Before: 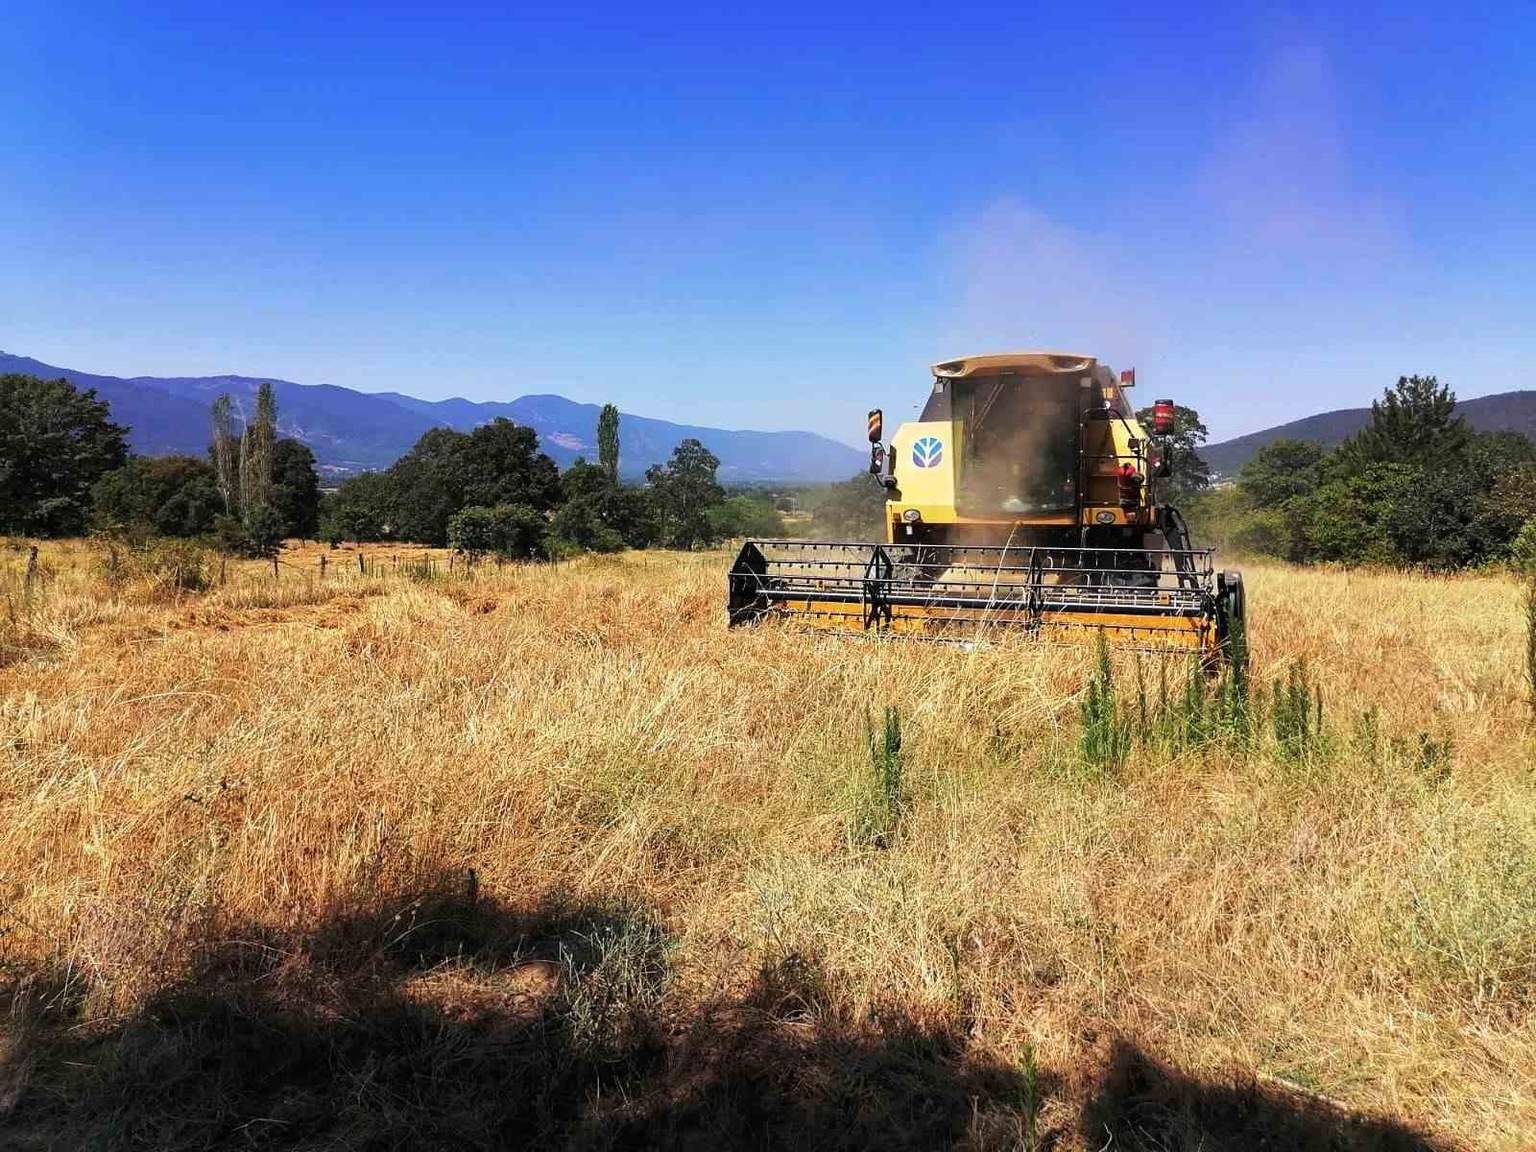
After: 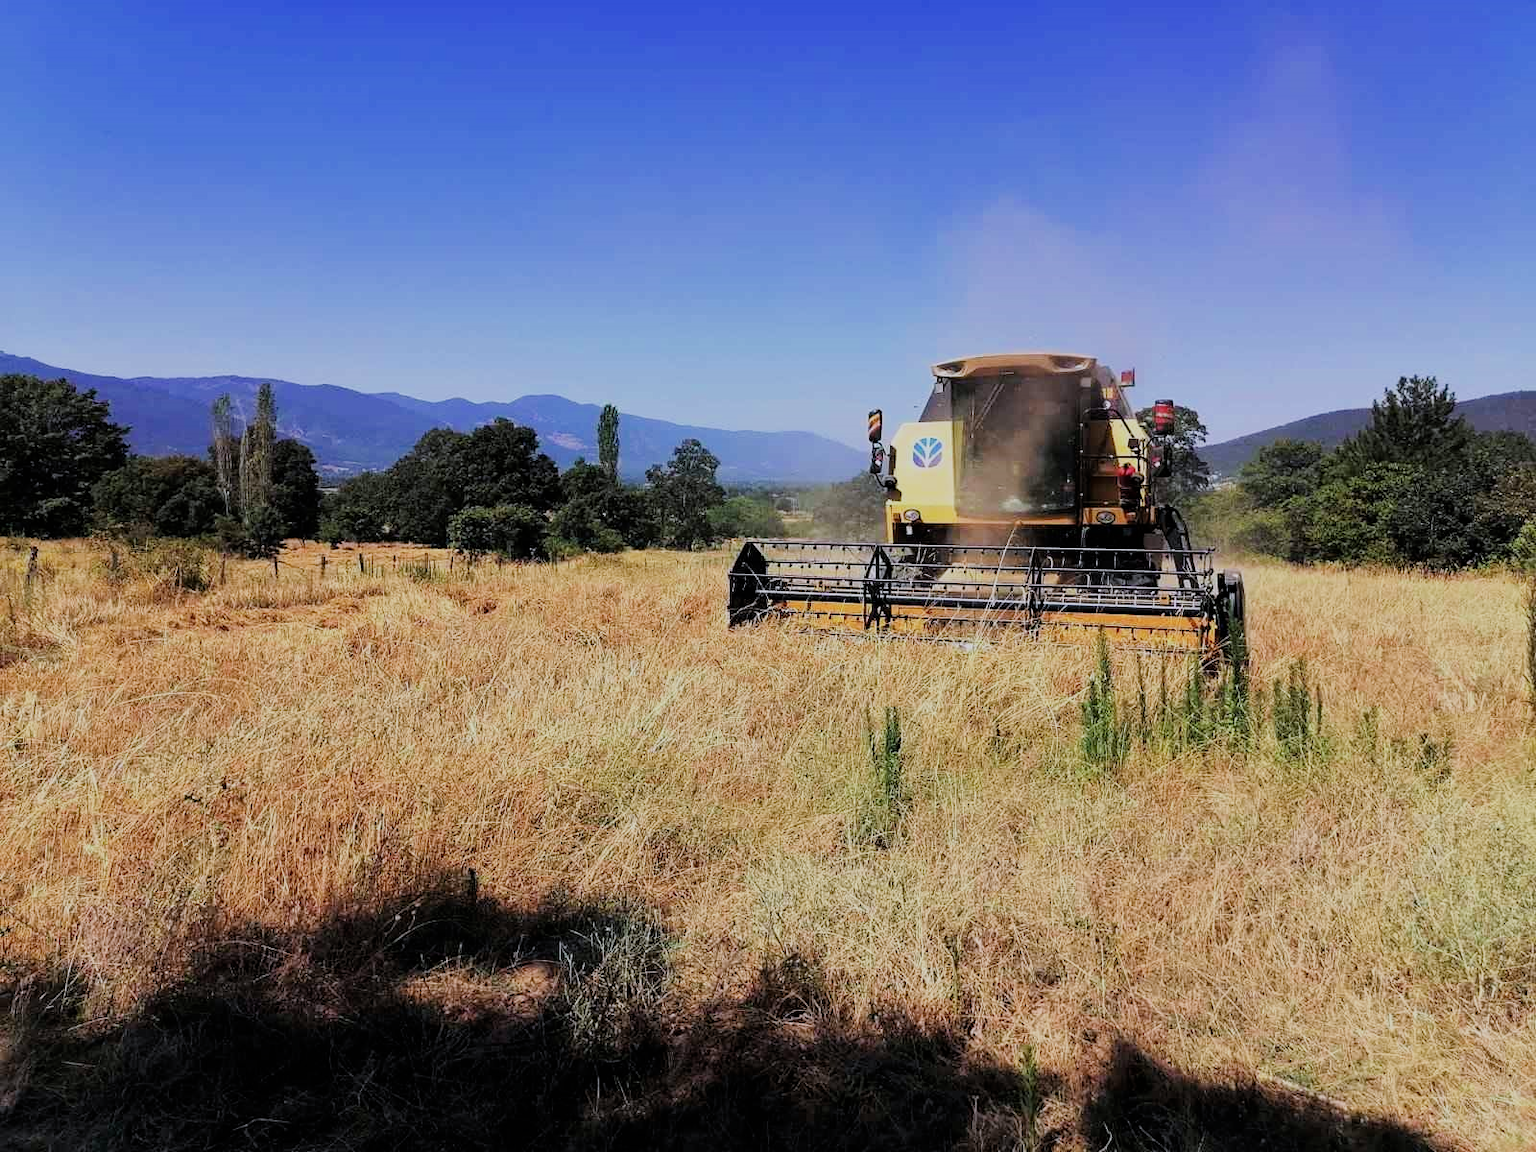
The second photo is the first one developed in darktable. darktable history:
color calibration: illuminant as shot in camera, x 0.358, y 0.373, temperature 4628.91 K
filmic rgb: black relative exposure -7.65 EV, white relative exposure 4.56 EV, hardness 3.61
